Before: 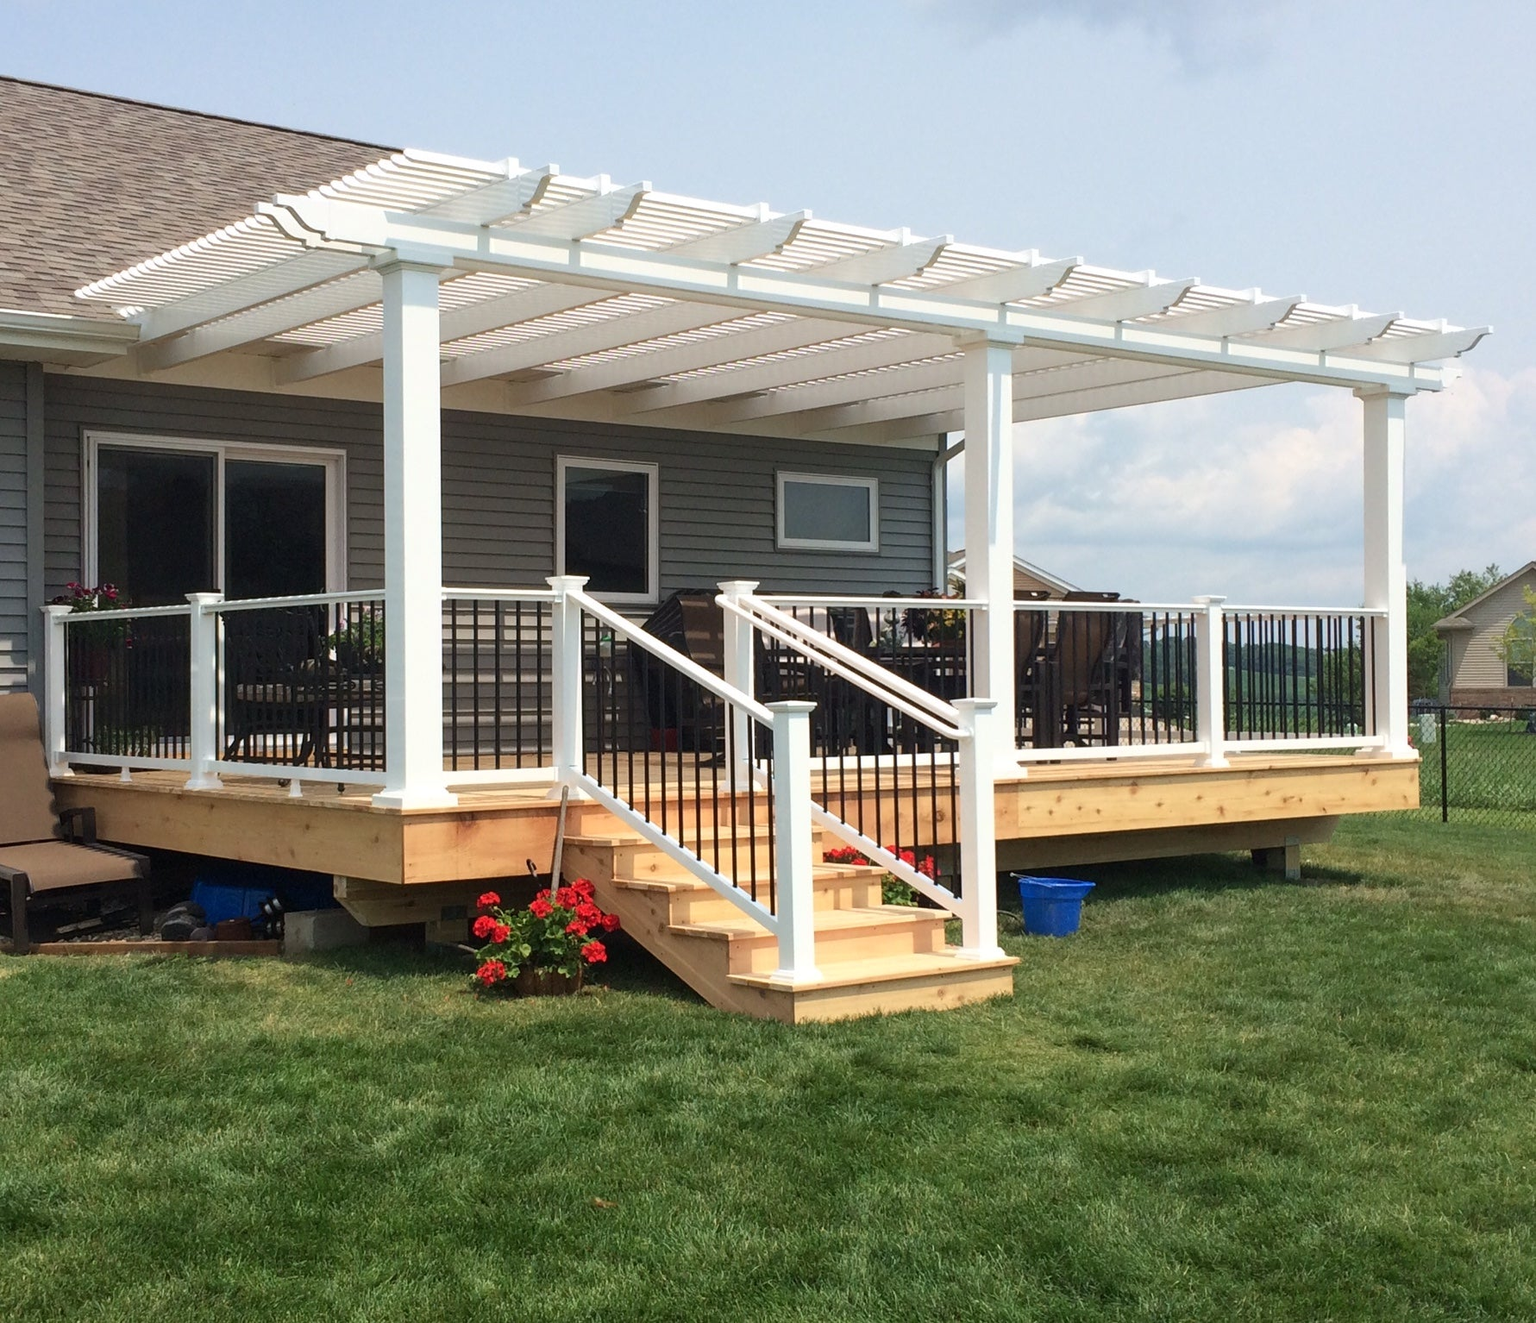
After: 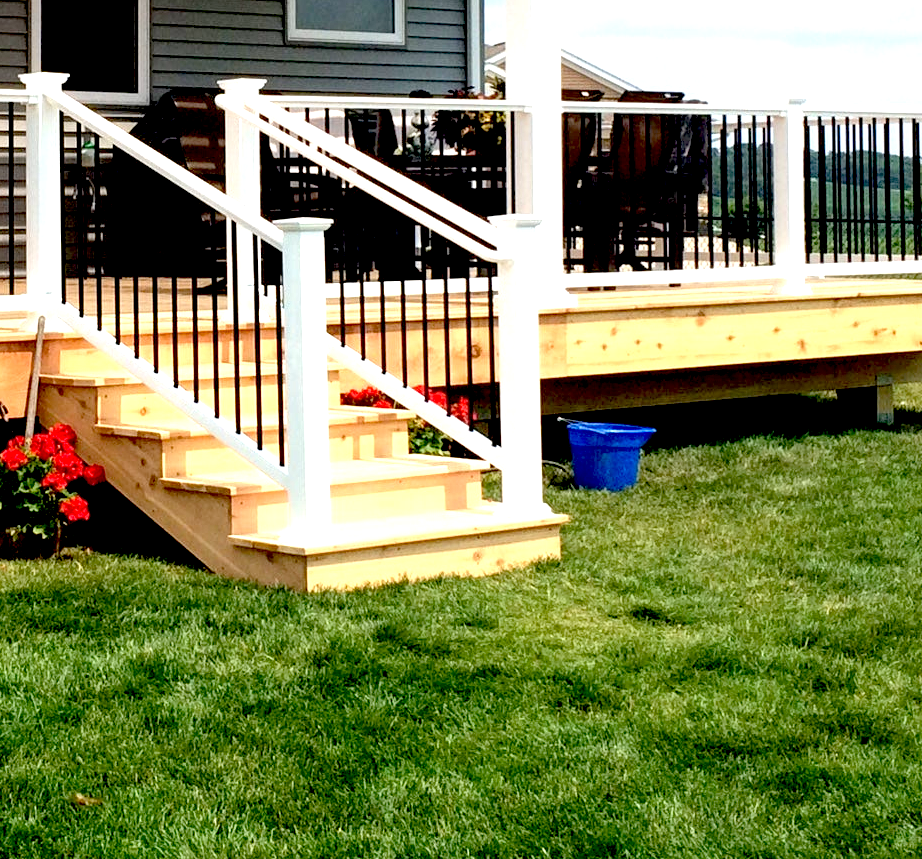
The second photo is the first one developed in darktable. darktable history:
crop: left 34.479%, top 38.822%, right 13.718%, bottom 5.172%
exposure: black level correction 0.035, exposure 0.9 EV, compensate highlight preservation false
local contrast: highlights 100%, shadows 100%, detail 120%, midtone range 0.2
